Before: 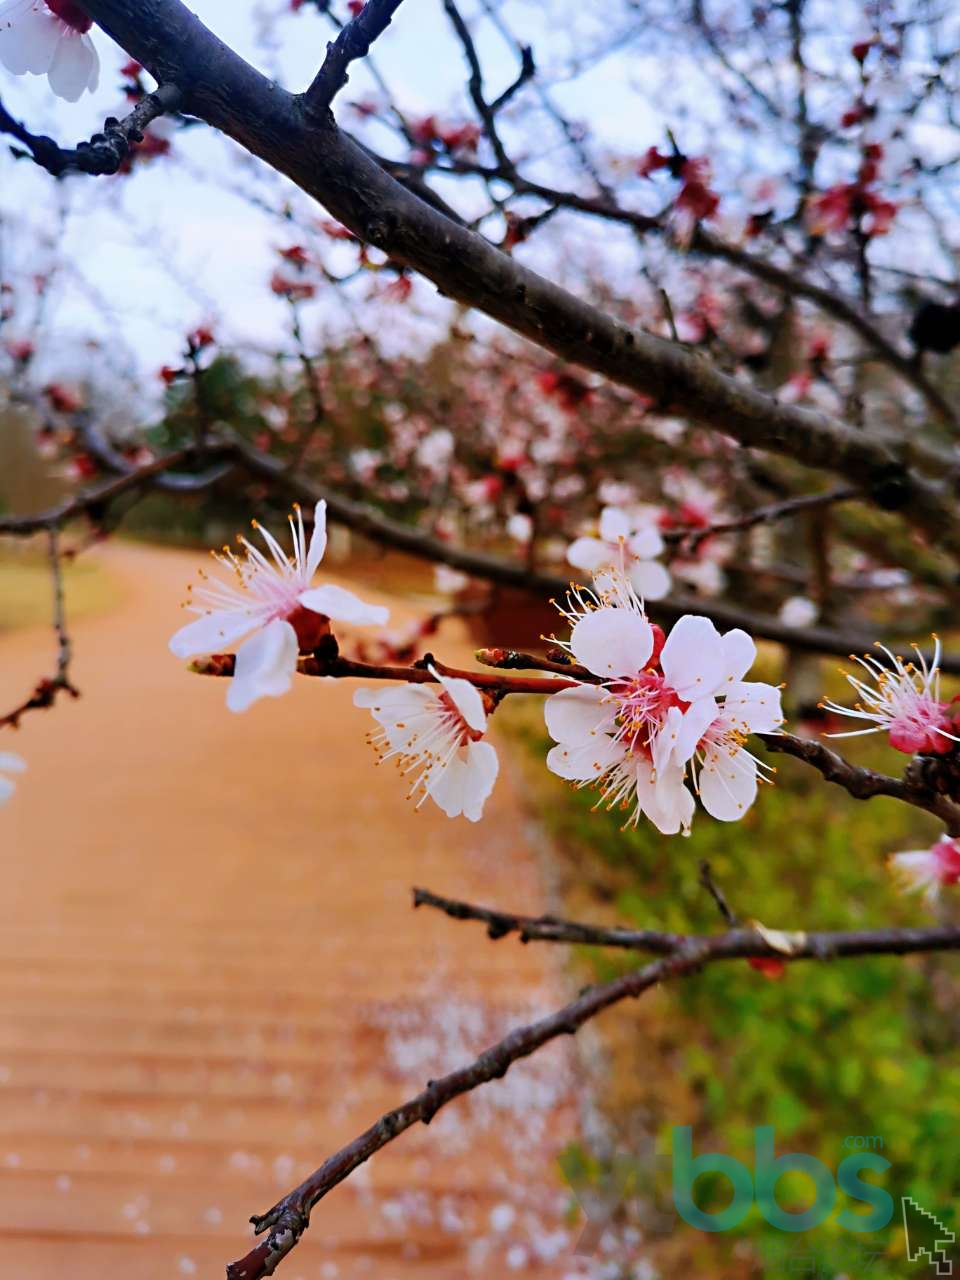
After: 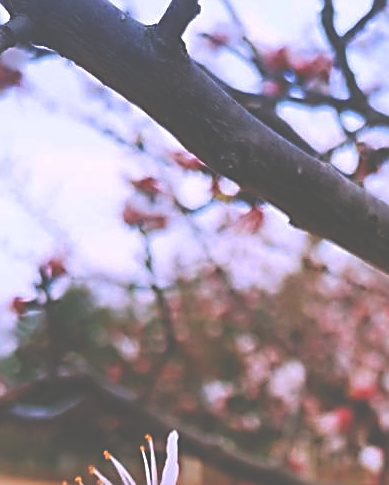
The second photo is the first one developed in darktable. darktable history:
sharpen: on, module defaults
exposure: black level correction -0.087, compensate highlight preservation false
white balance: red 1.066, blue 1.119
crop: left 15.452%, top 5.459%, right 43.956%, bottom 56.62%
